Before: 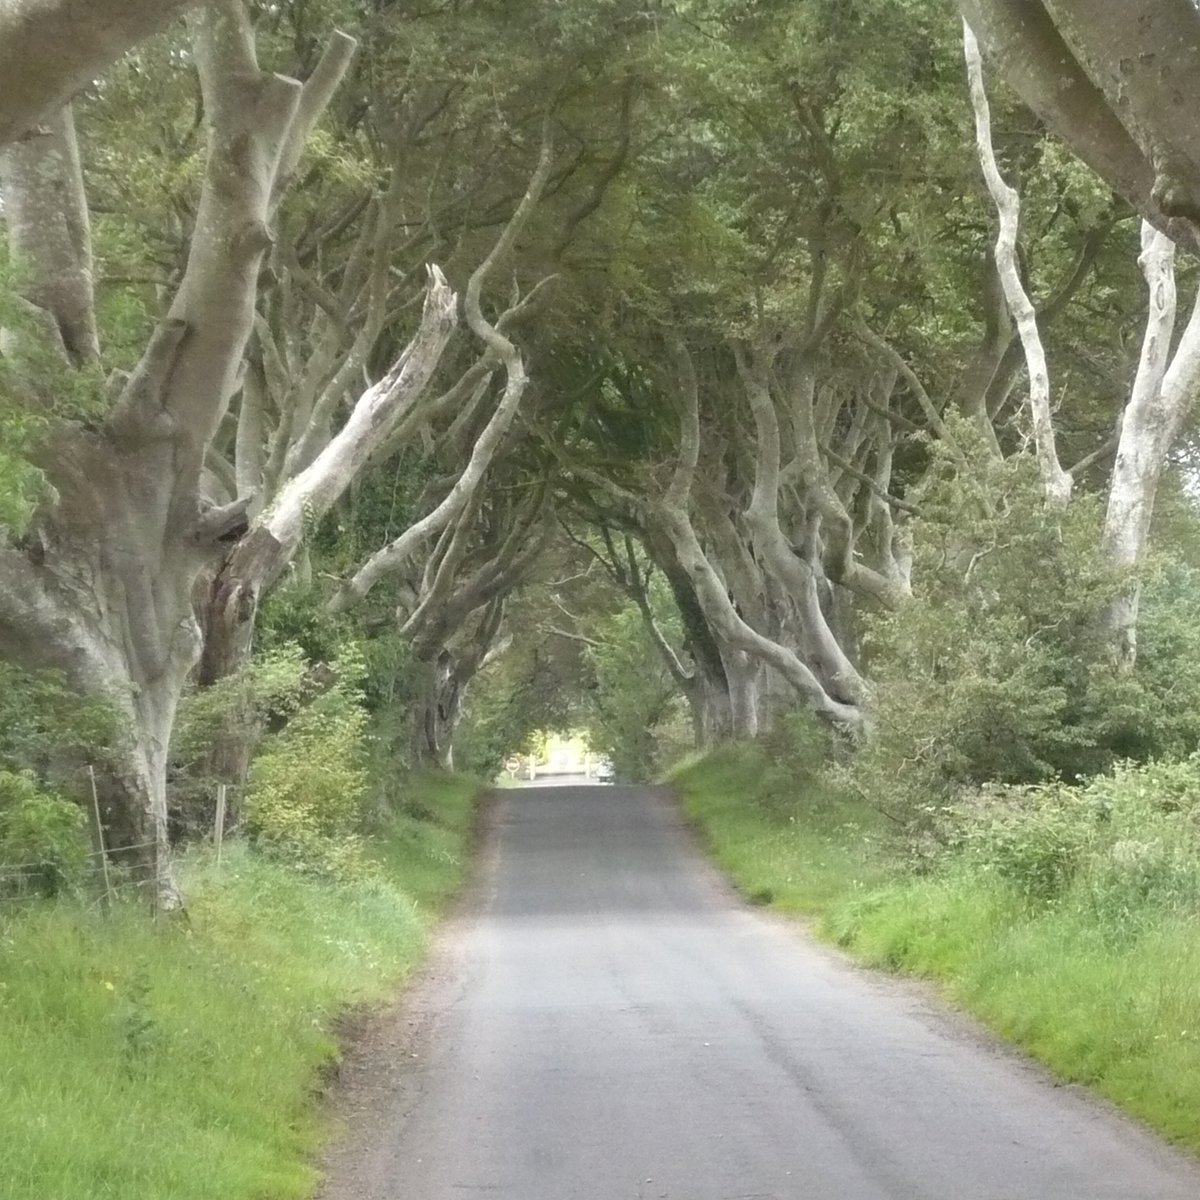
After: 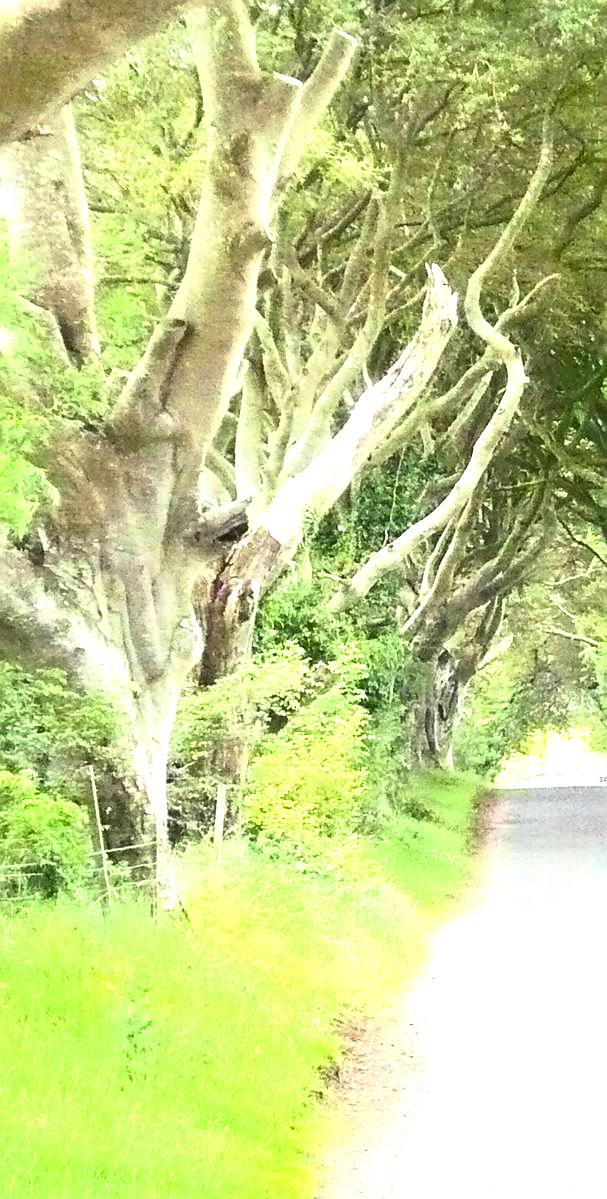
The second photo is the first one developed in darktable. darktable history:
exposure: black level correction 0.001, exposure 0.5 EV, compensate exposure bias true, compensate highlight preservation false
sharpen: on, module defaults
levels: levels [0.029, 0.545, 0.971]
tone curve: curves: ch0 [(0, 0) (0.091, 0.077) (0.517, 0.574) (0.745, 0.82) (0.844, 0.908) (0.909, 0.942) (1, 0.973)]; ch1 [(0, 0) (0.437, 0.404) (0.5, 0.5) (0.534, 0.546) (0.58, 0.603) (0.616, 0.649) (1, 1)]; ch2 [(0, 0) (0.442, 0.415) (0.5, 0.5) (0.535, 0.547) (0.585, 0.62) (1, 1)], color space Lab, independent channels, preserve colors none
color balance rgb: shadows lift › luminance -10.116%, shadows lift › chroma 0.948%, shadows lift › hue 111.31°, perceptual saturation grading › global saturation 25.775%, perceptual saturation grading › highlights -27.942%, perceptual saturation grading › shadows 33.423%, perceptual brilliance grading › highlights 47.924%, perceptual brilliance grading › mid-tones 22.064%, perceptual brilliance grading › shadows -5.93%, contrast -10.263%
tone equalizer: edges refinement/feathering 500, mask exposure compensation -1.57 EV, preserve details no
crop and rotate: left 0.031%, top 0%, right 49.339%
